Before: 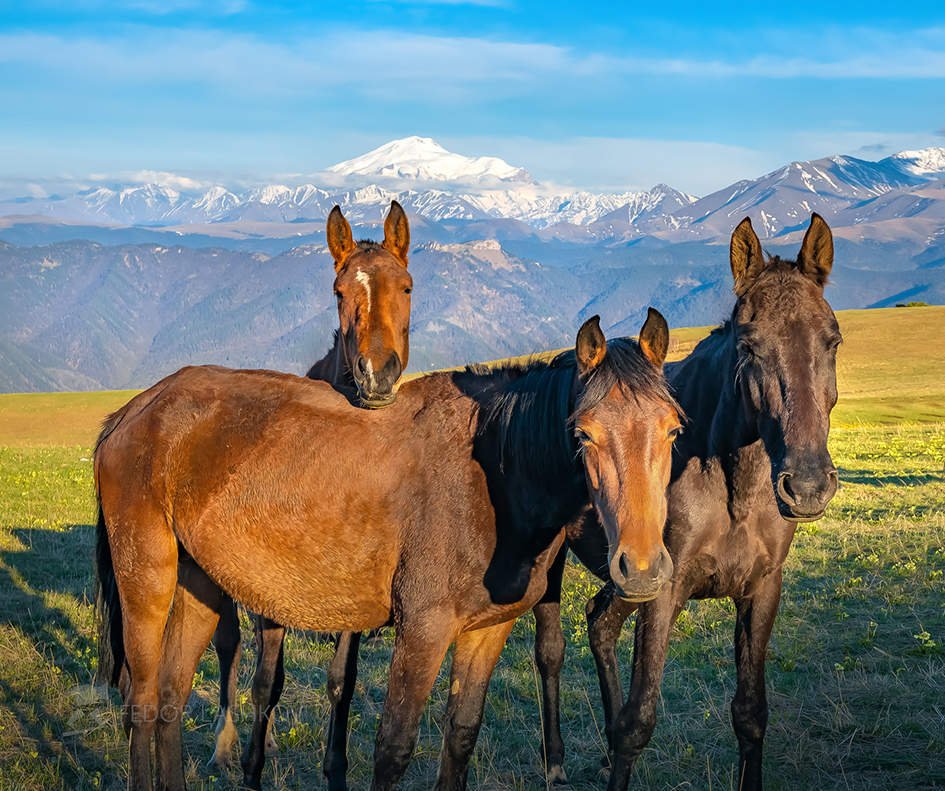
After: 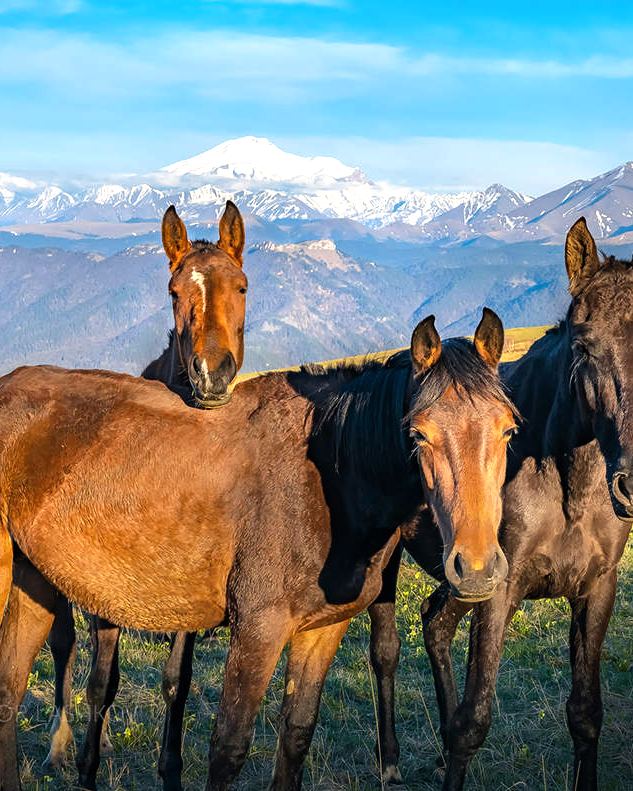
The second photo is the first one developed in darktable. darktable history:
tone equalizer: -8 EV -0.413 EV, -7 EV -0.401 EV, -6 EV -0.297 EV, -5 EV -0.259 EV, -3 EV 0.189 EV, -2 EV 0.333 EV, -1 EV 0.397 EV, +0 EV 0.386 EV, edges refinement/feathering 500, mask exposure compensation -1.25 EV, preserve details no
crop and rotate: left 17.533%, right 15.383%
